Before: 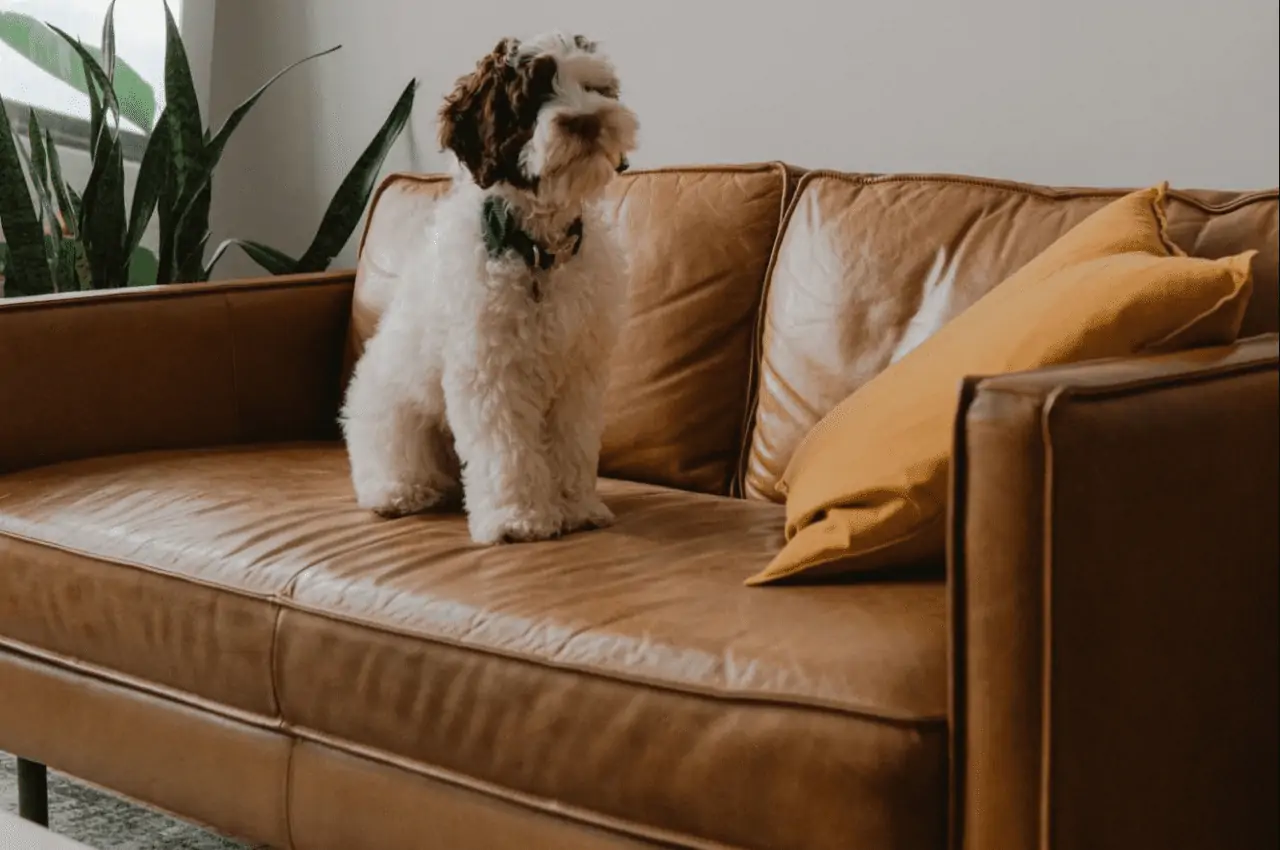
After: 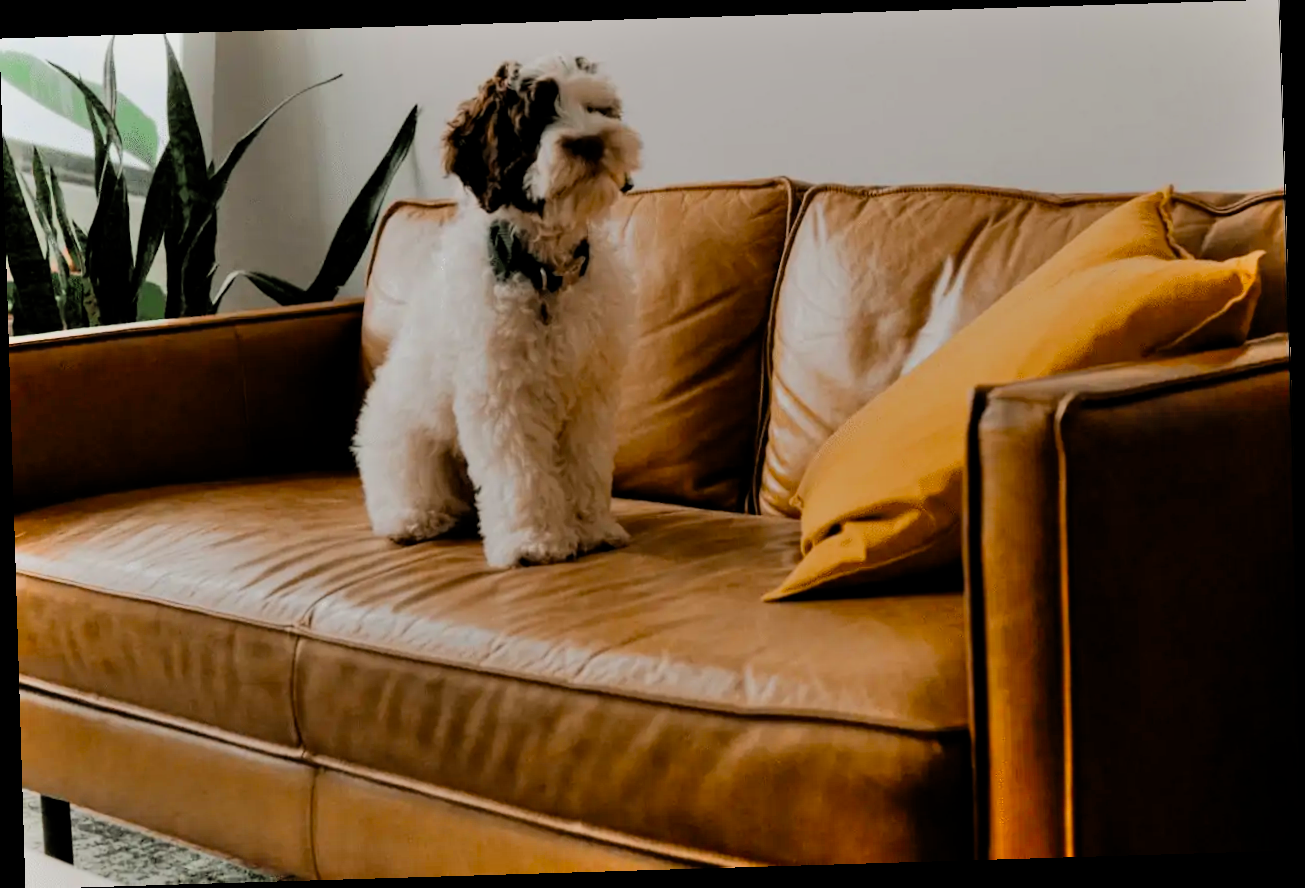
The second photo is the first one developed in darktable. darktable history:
shadows and highlights: white point adjustment 0.05, highlights color adjustment 55.9%, soften with gaussian
filmic rgb: black relative exposure -7.75 EV, white relative exposure 4.4 EV, threshold 3 EV, target black luminance 0%, hardness 3.76, latitude 50.51%, contrast 1.074, highlights saturation mix 10%, shadows ↔ highlights balance -0.22%, color science v4 (2020), enable highlight reconstruction true
exposure: black level correction 0.001, compensate highlight preservation false
rotate and perspective: rotation -1.75°, automatic cropping off
